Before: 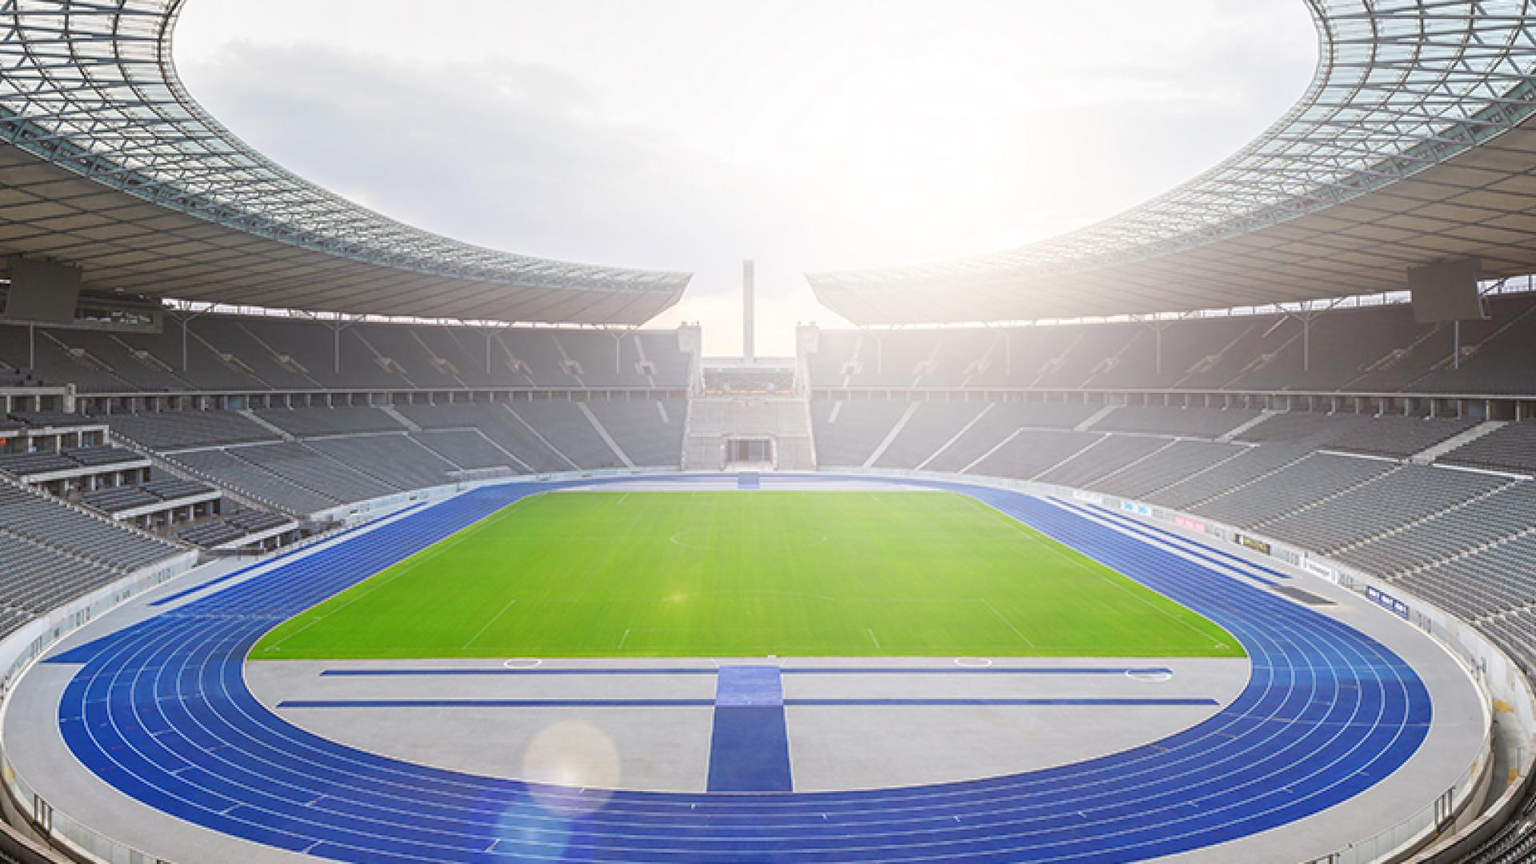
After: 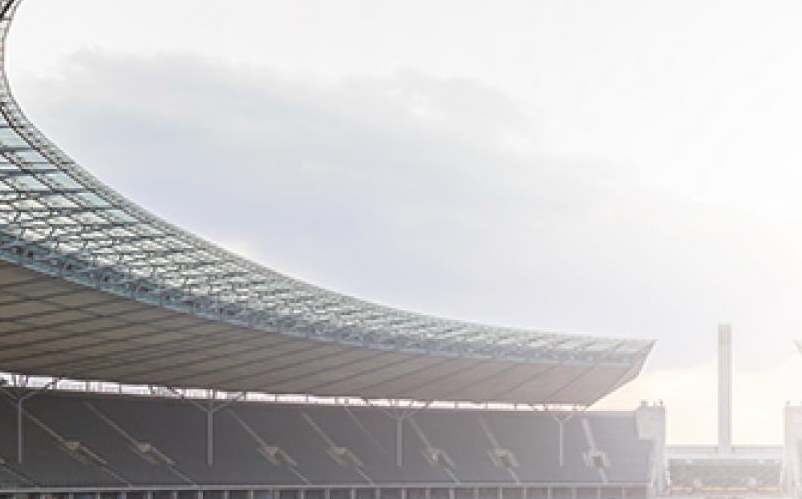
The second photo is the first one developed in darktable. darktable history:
crop and rotate: left 11.002%, top 0.119%, right 47.227%, bottom 53.658%
color balance rgb: perceptual saturation grading › global saturation 0.069%, global vibrance 9.914%
